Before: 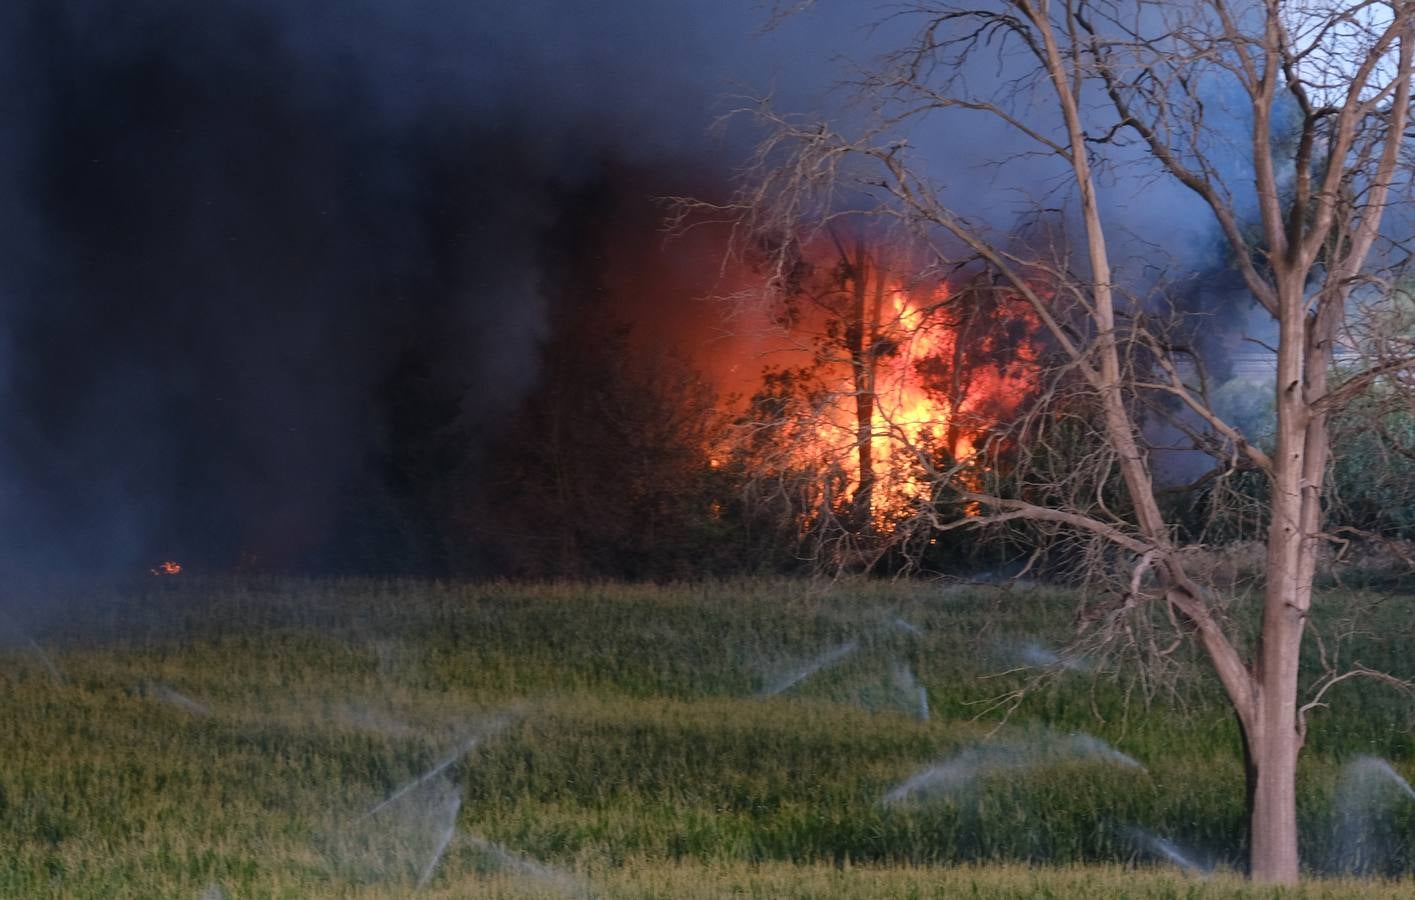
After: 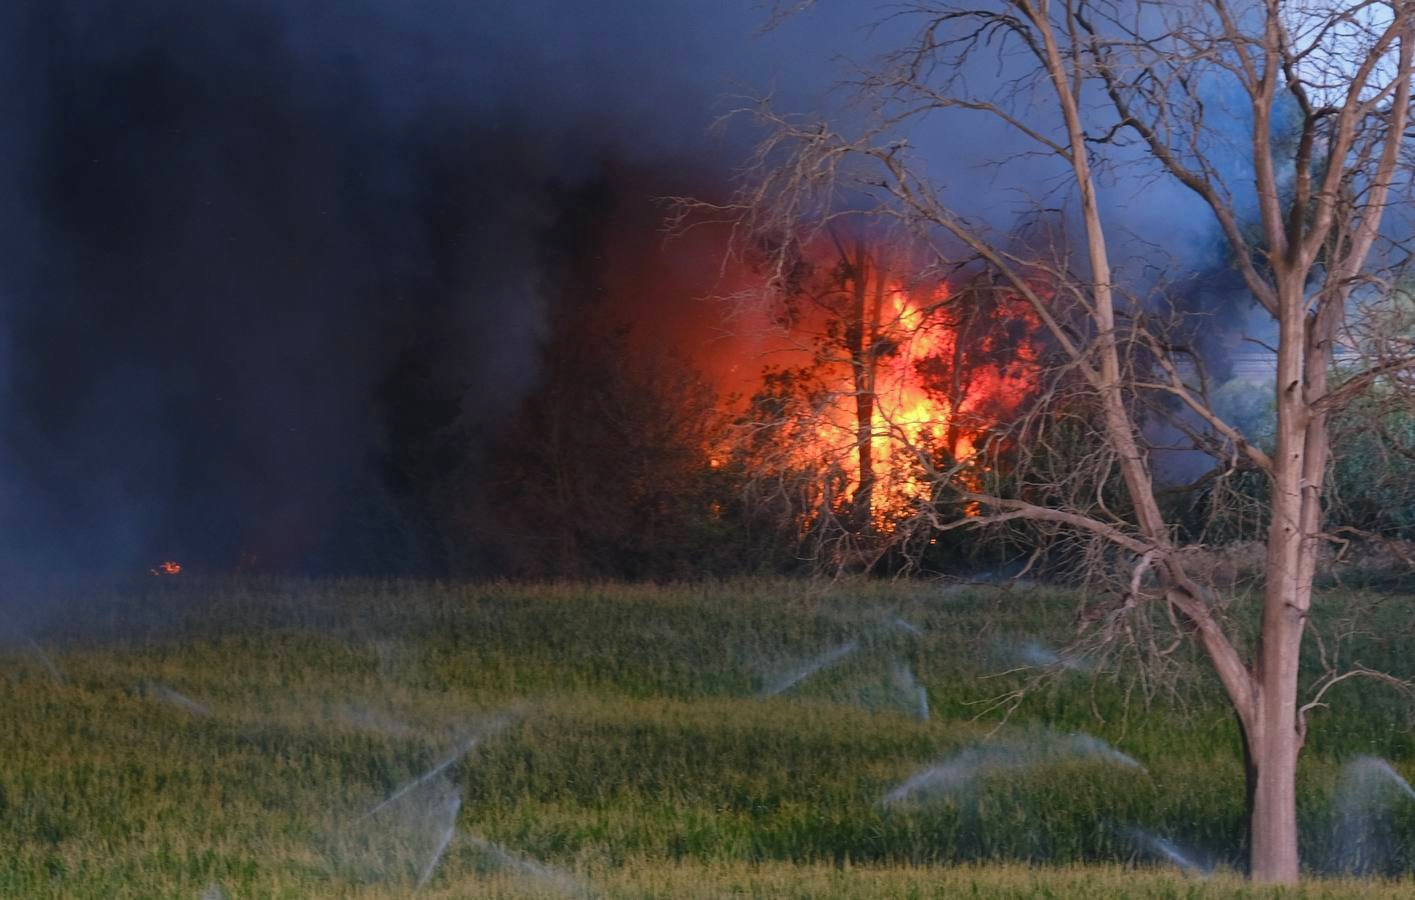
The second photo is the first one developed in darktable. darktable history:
tone curve: curves: ch0 [(0, 0) (0.003, 0.027) (0.011, 0.03) (0.025, 0.04) (0.044, 0.063) (0.069, 0.093) (0.1, 0.125) (0.136, 0.153) (0.177, 0.191) (0.224, 0.232) (0.277, 0.279) (0.335, 0.333) (0.399, 0.39) (0.468, 0.457) (0.543, 0.535) (0.623, 0.611) (0.709, 0.683) (0.801, 0.758) (0.898, 0.853) (1, 1)], color space Lab, independent channels, preserve colors none
contrast brightness saturation: saturation 0.125
